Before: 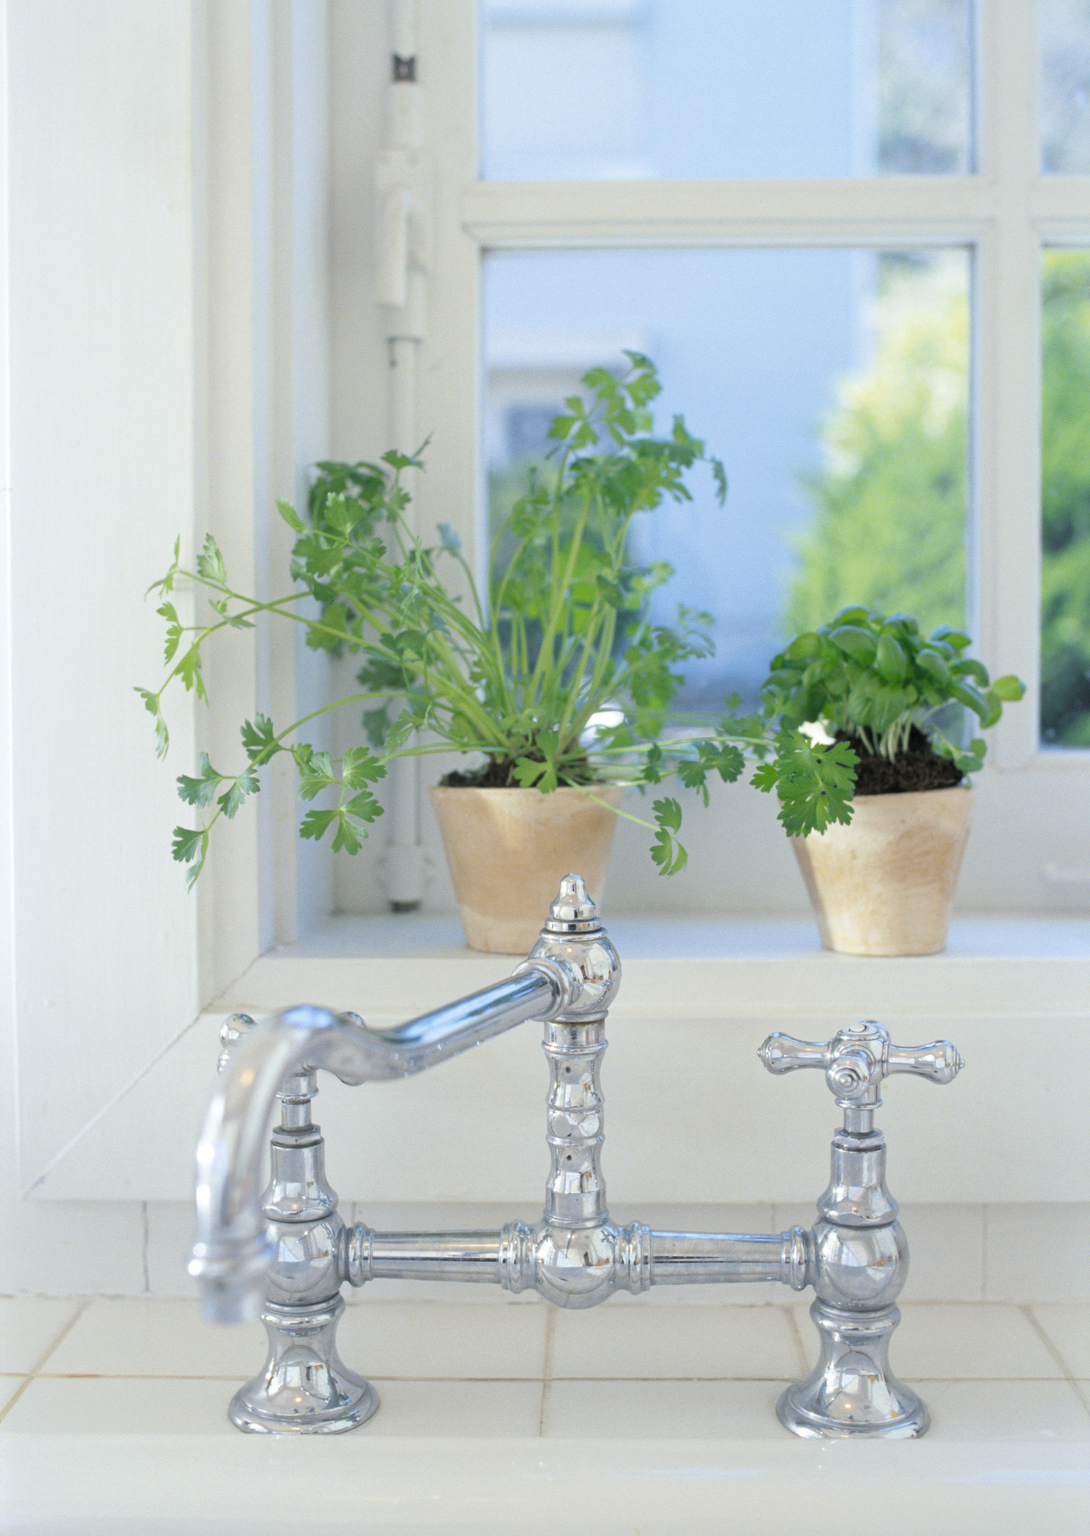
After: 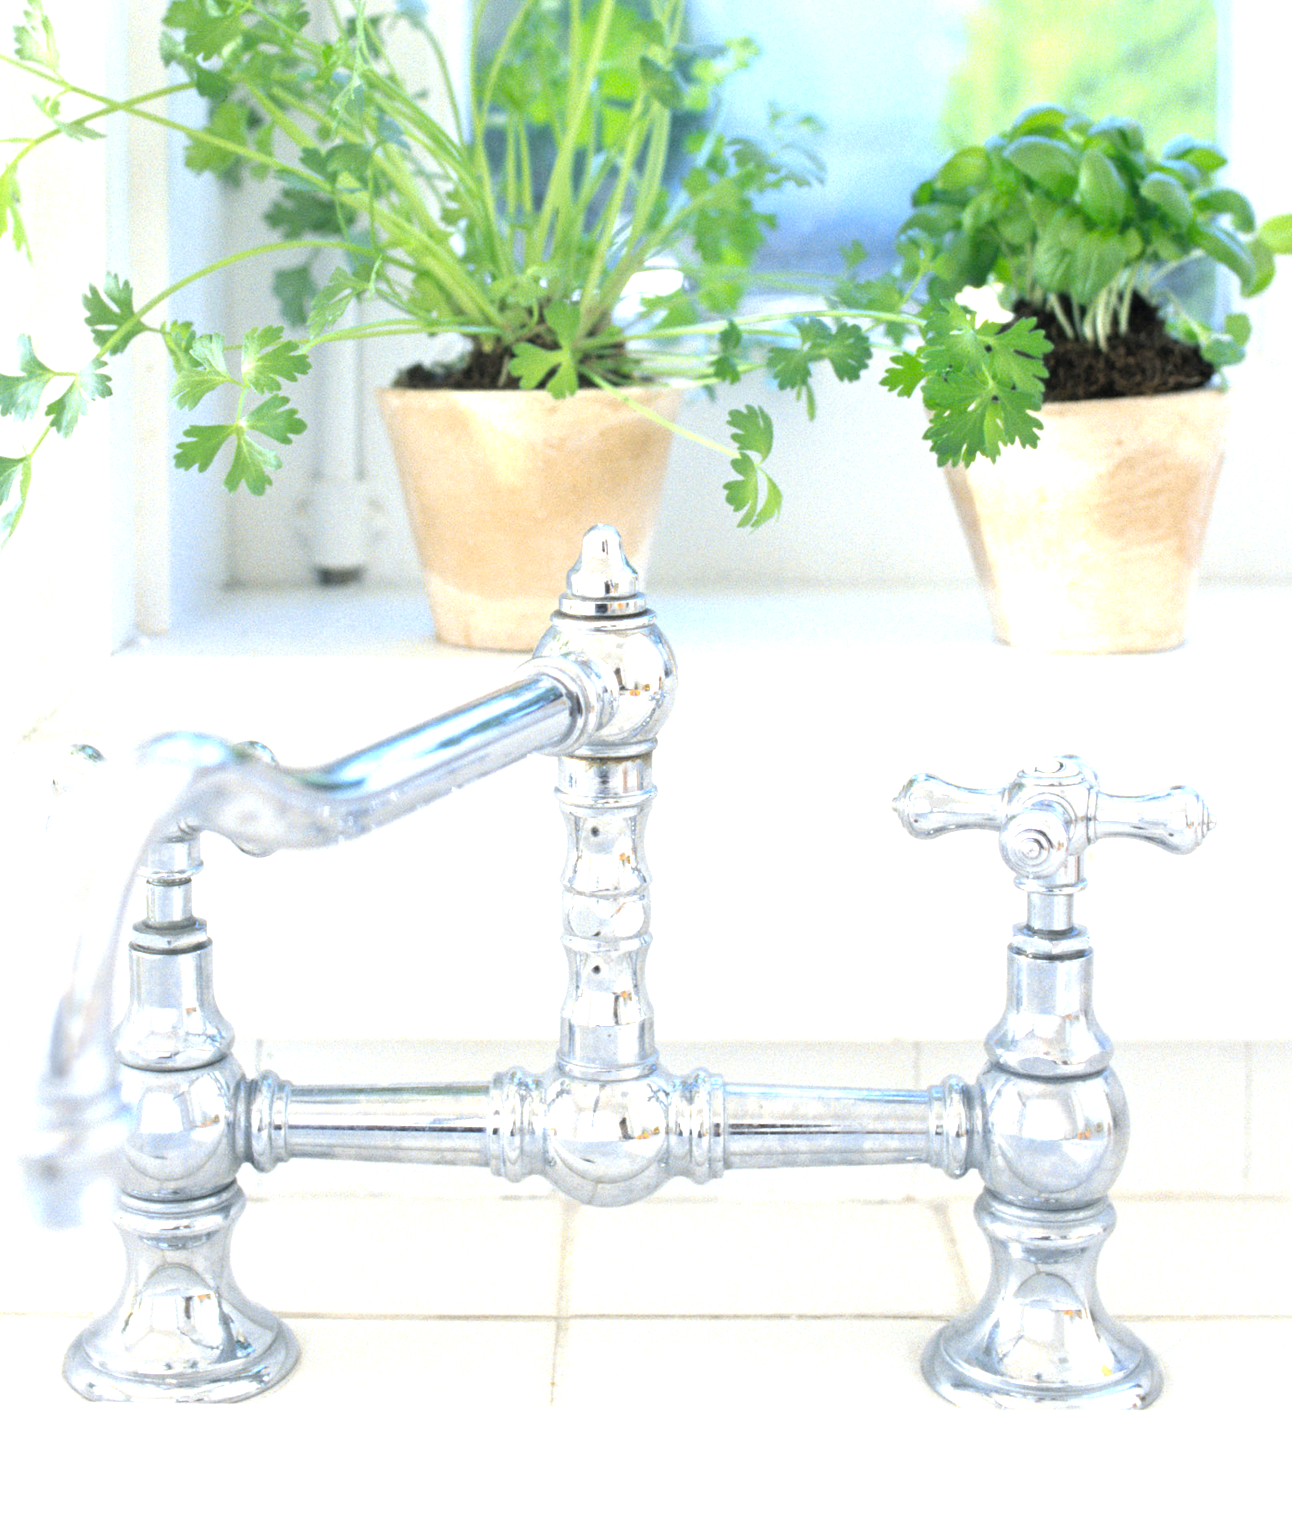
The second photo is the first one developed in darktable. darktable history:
levels: levels [0, 0.374, 0.749]
crop and rotate: left 17.299%, top 35.115%, right 7.015%, bottom 1.024%
